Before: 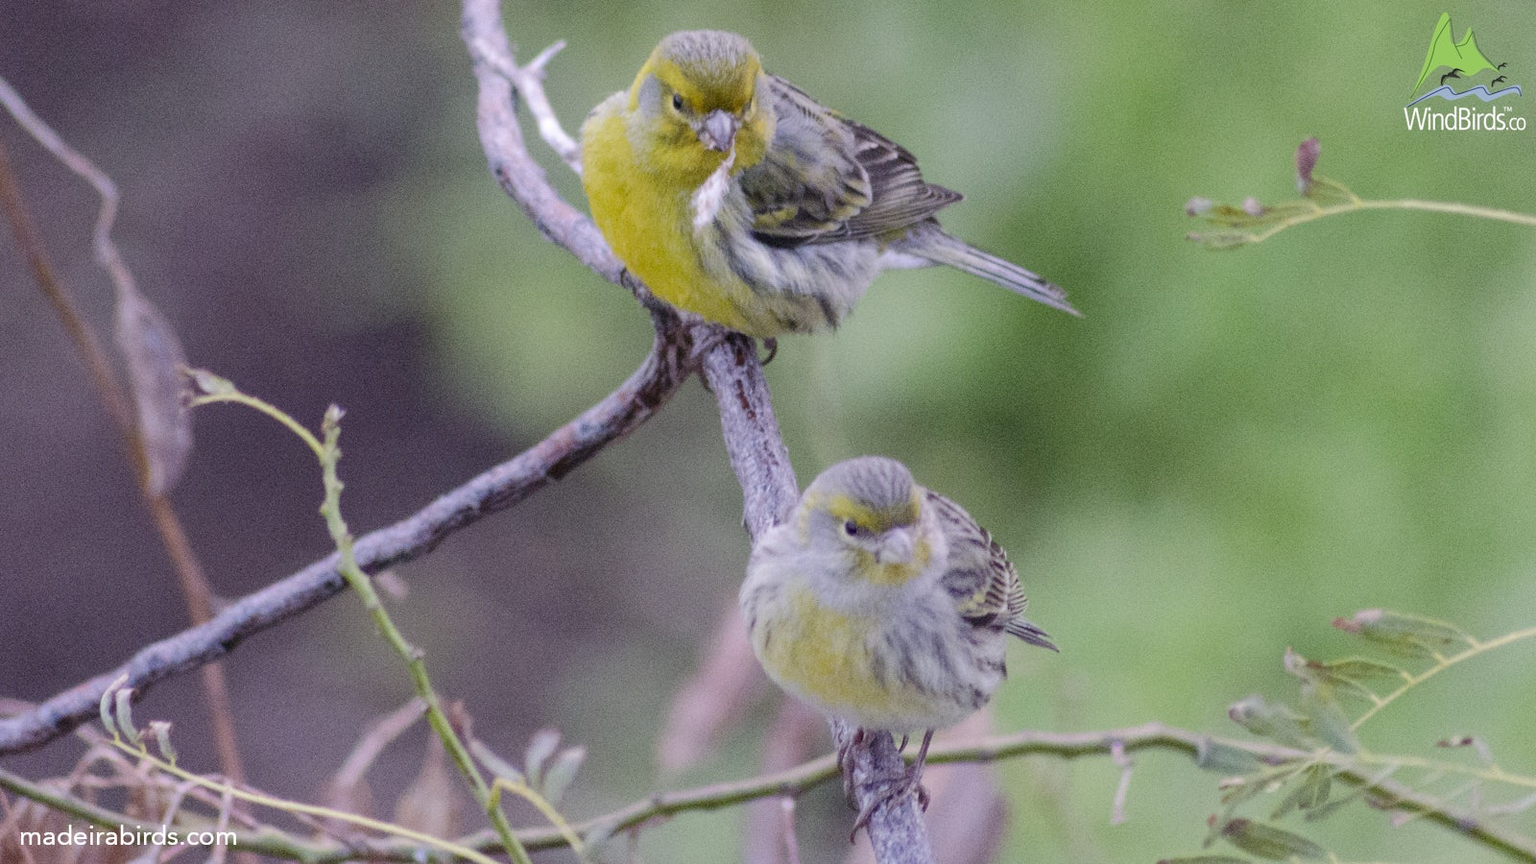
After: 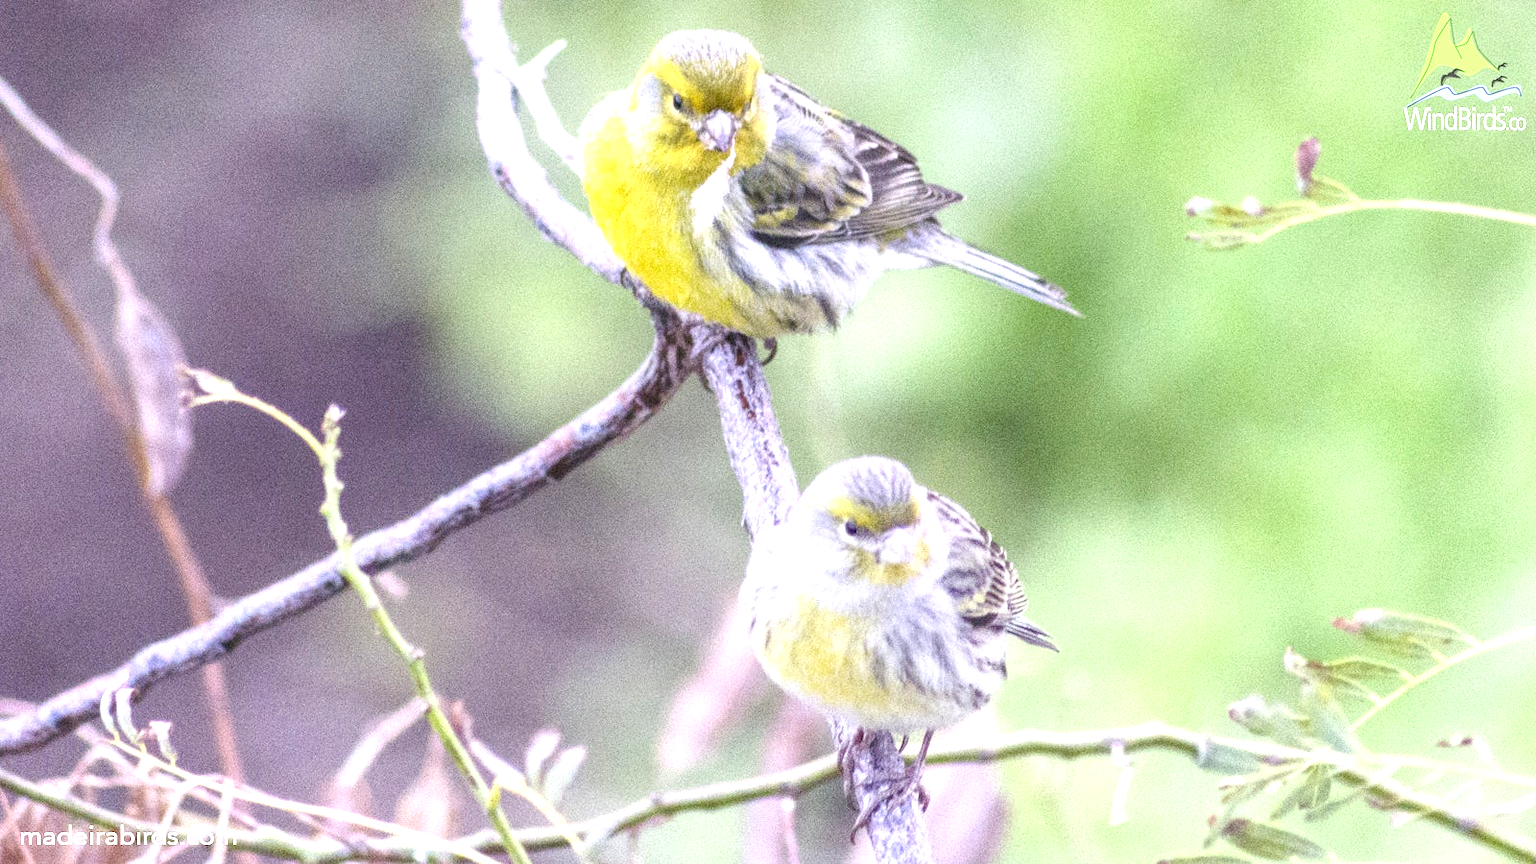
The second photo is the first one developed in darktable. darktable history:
local contrast: detail 115%
exposure: black level correction 0, exposure 1.45 EV, compensate exposure bias true, compensate highlight preservation false
